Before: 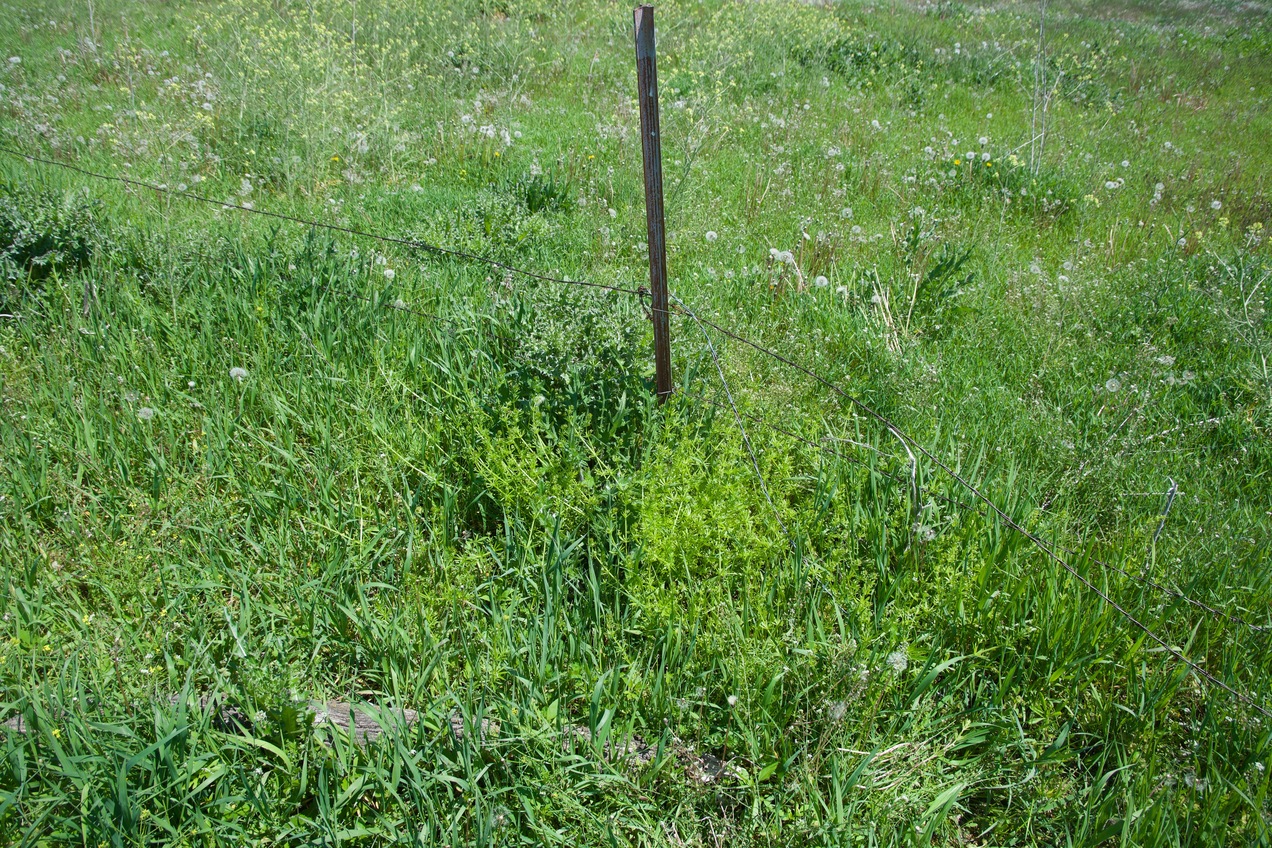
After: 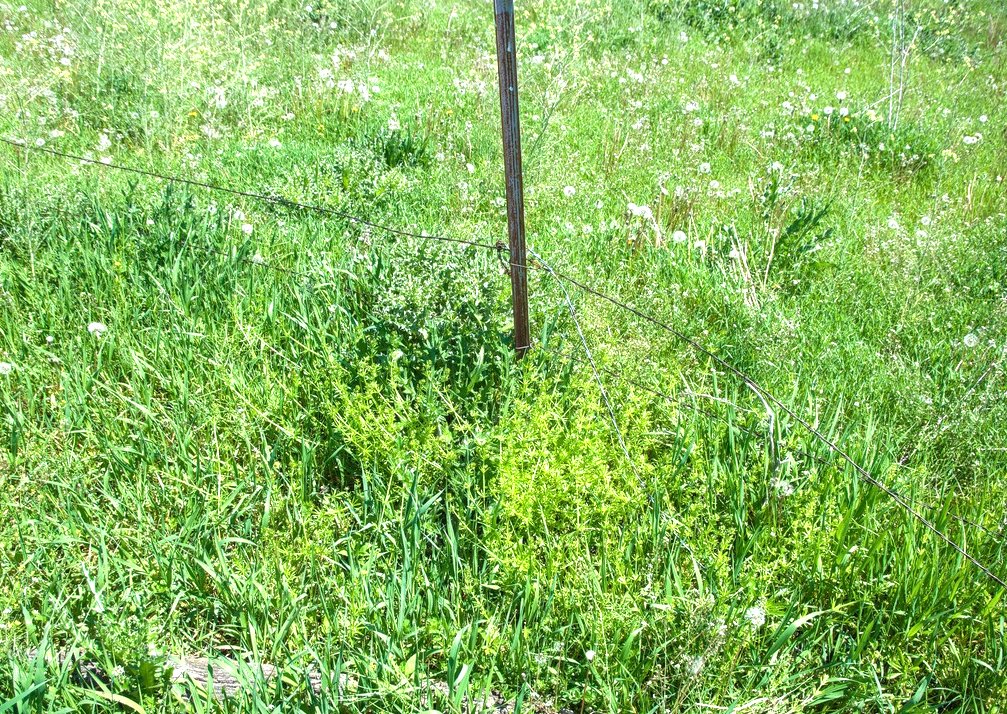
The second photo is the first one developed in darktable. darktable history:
exposure: exposure 1 EV, compensate highlight preservation false
crop: left 11.225%, top 5.381%, right 9.565%, bottom 10.314%
local contrast: on, module defaults
velvia: strength 15%
